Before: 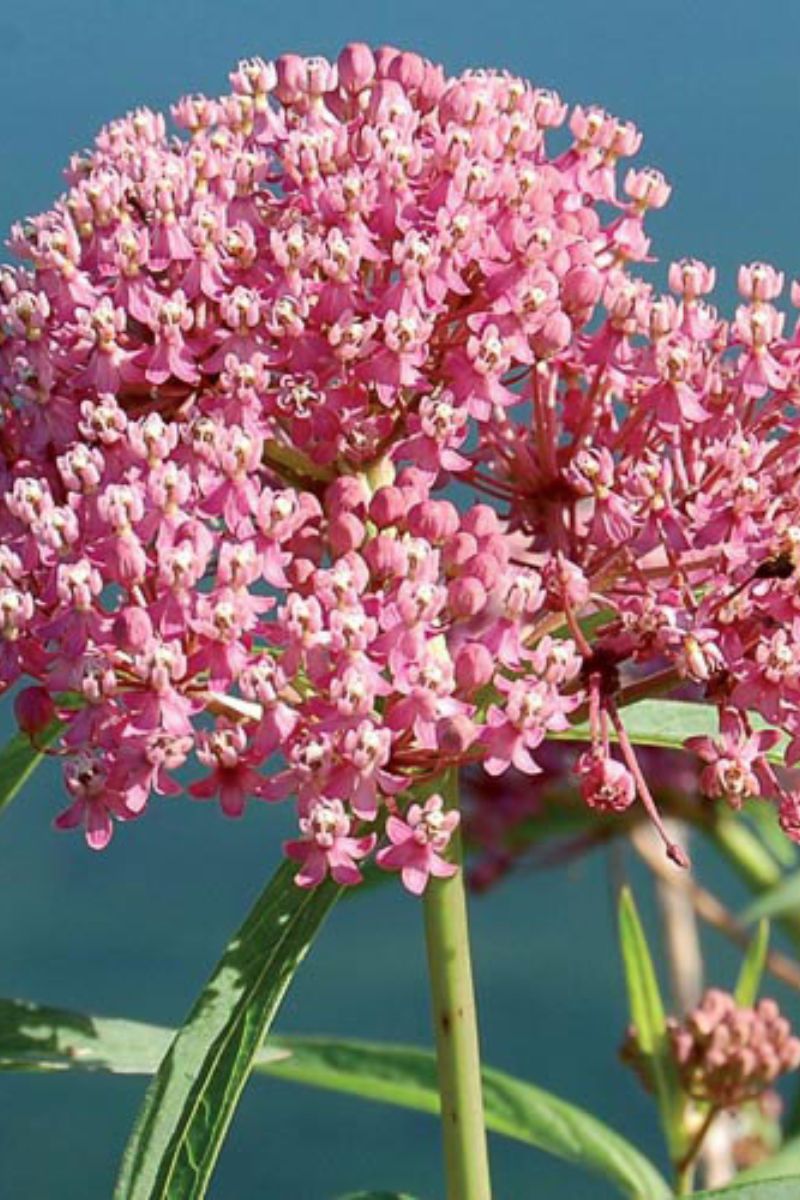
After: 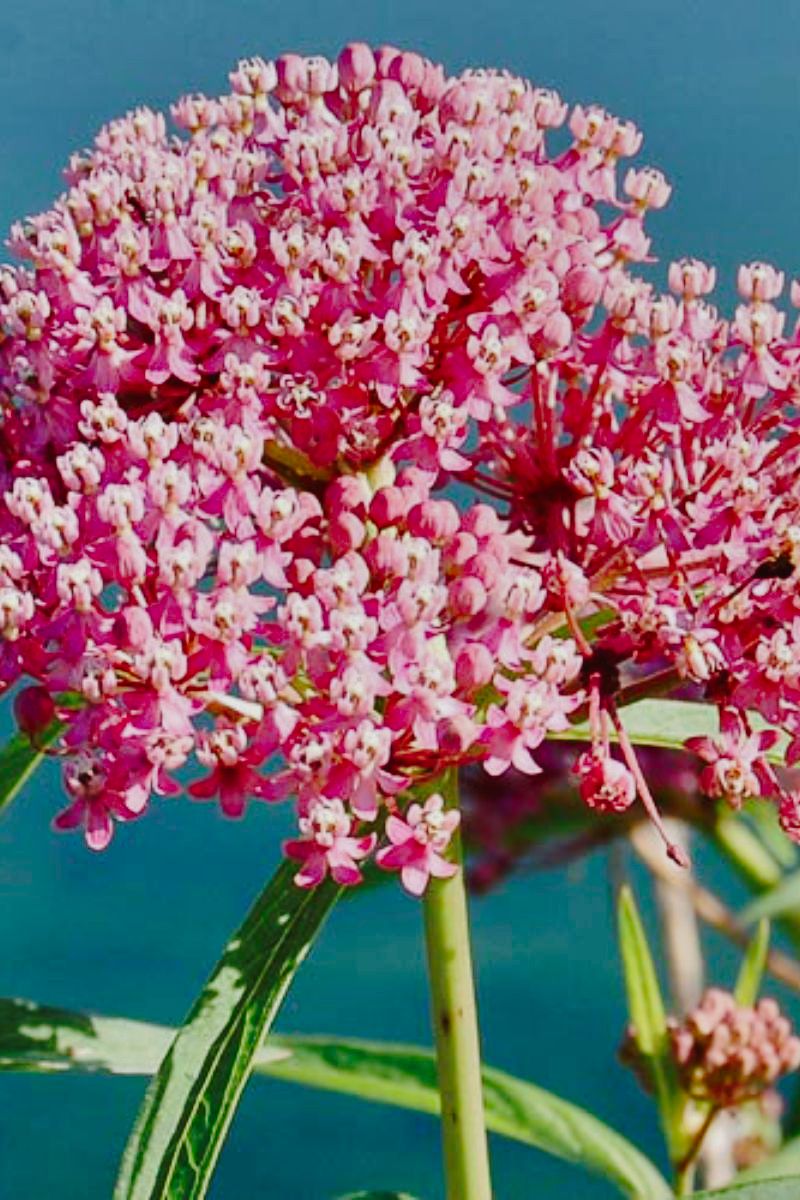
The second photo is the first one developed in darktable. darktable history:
shadows and highlights: shadows 80.73, white point adjustment -9.07, highlights -61.46, soften with gaussian
tone curve: curves: ch0 [(0, 0) (0.003, 0.023) (0.011, 0.029) (0.025, 0.037) (0.044, 0.047) (0.069, 0.057) (0.1, 0.075) (0.136, 0.103) (0.177, 0.145) (0.224, 0.193) (0.277, 0.266) (0.335, 0.362) (0.399, 0.473) (0.468, 0.569) (0.543, 0.655) (0.623, 0.73) (0.709, 0.804) (0.801, 0.874) (0.898, 0.924) (1, 1)], preserve colors none
